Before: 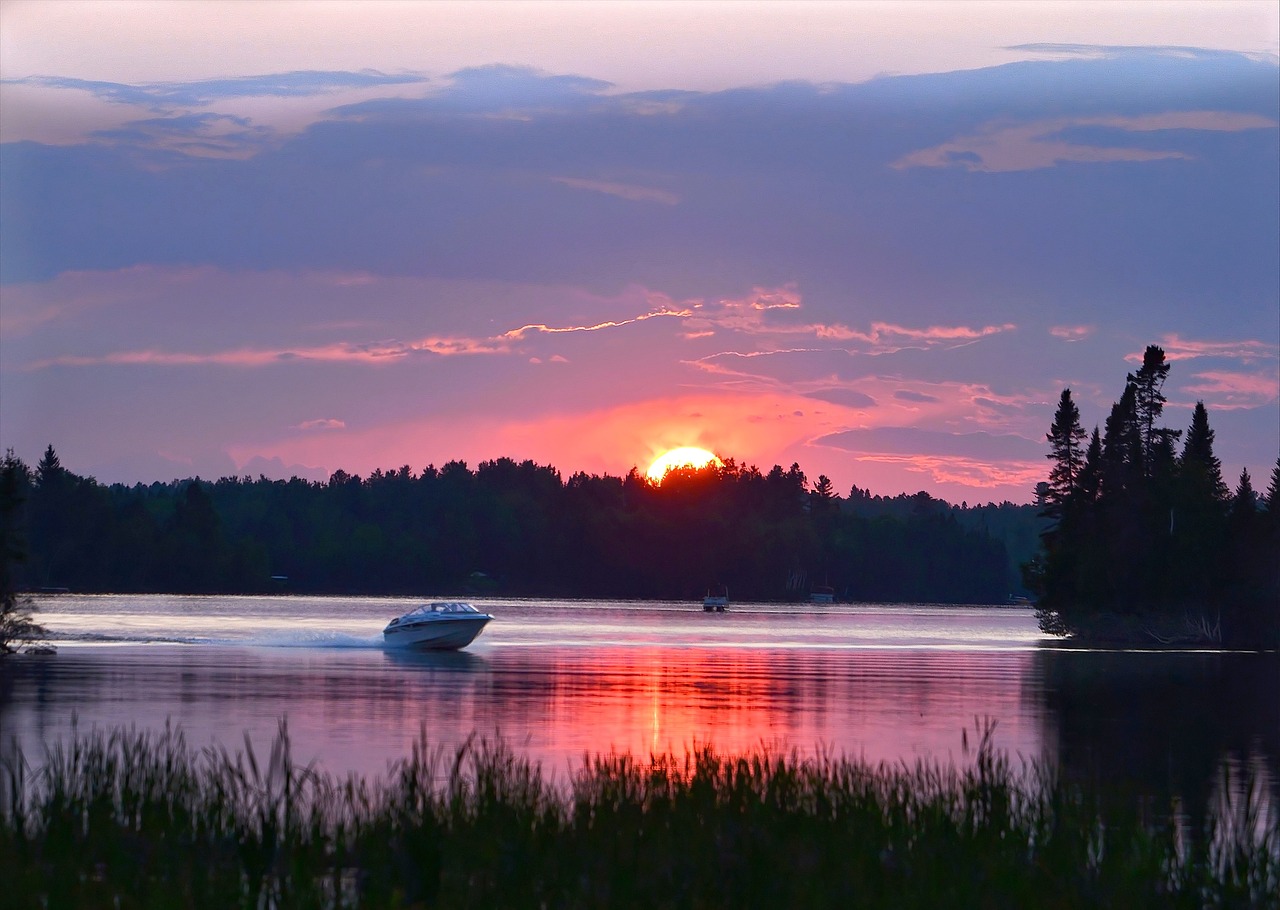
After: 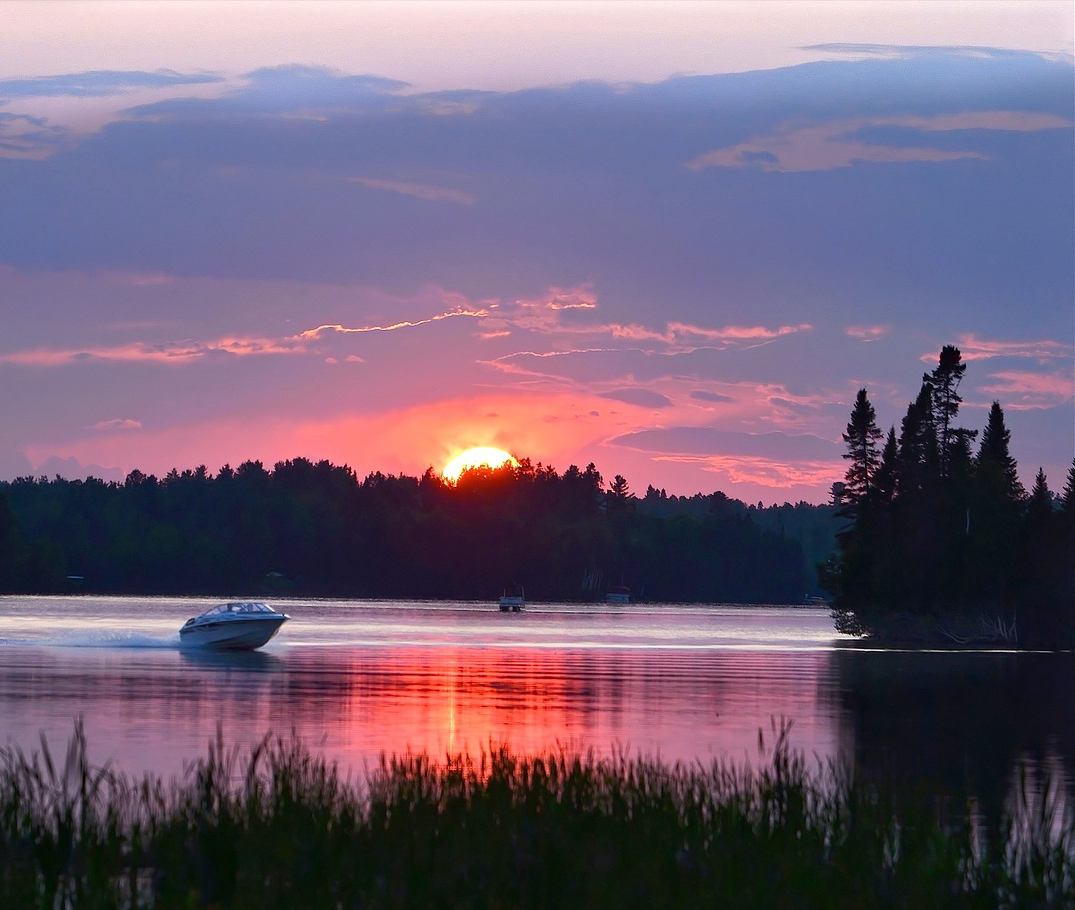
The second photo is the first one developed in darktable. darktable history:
crop: left 16.008%
